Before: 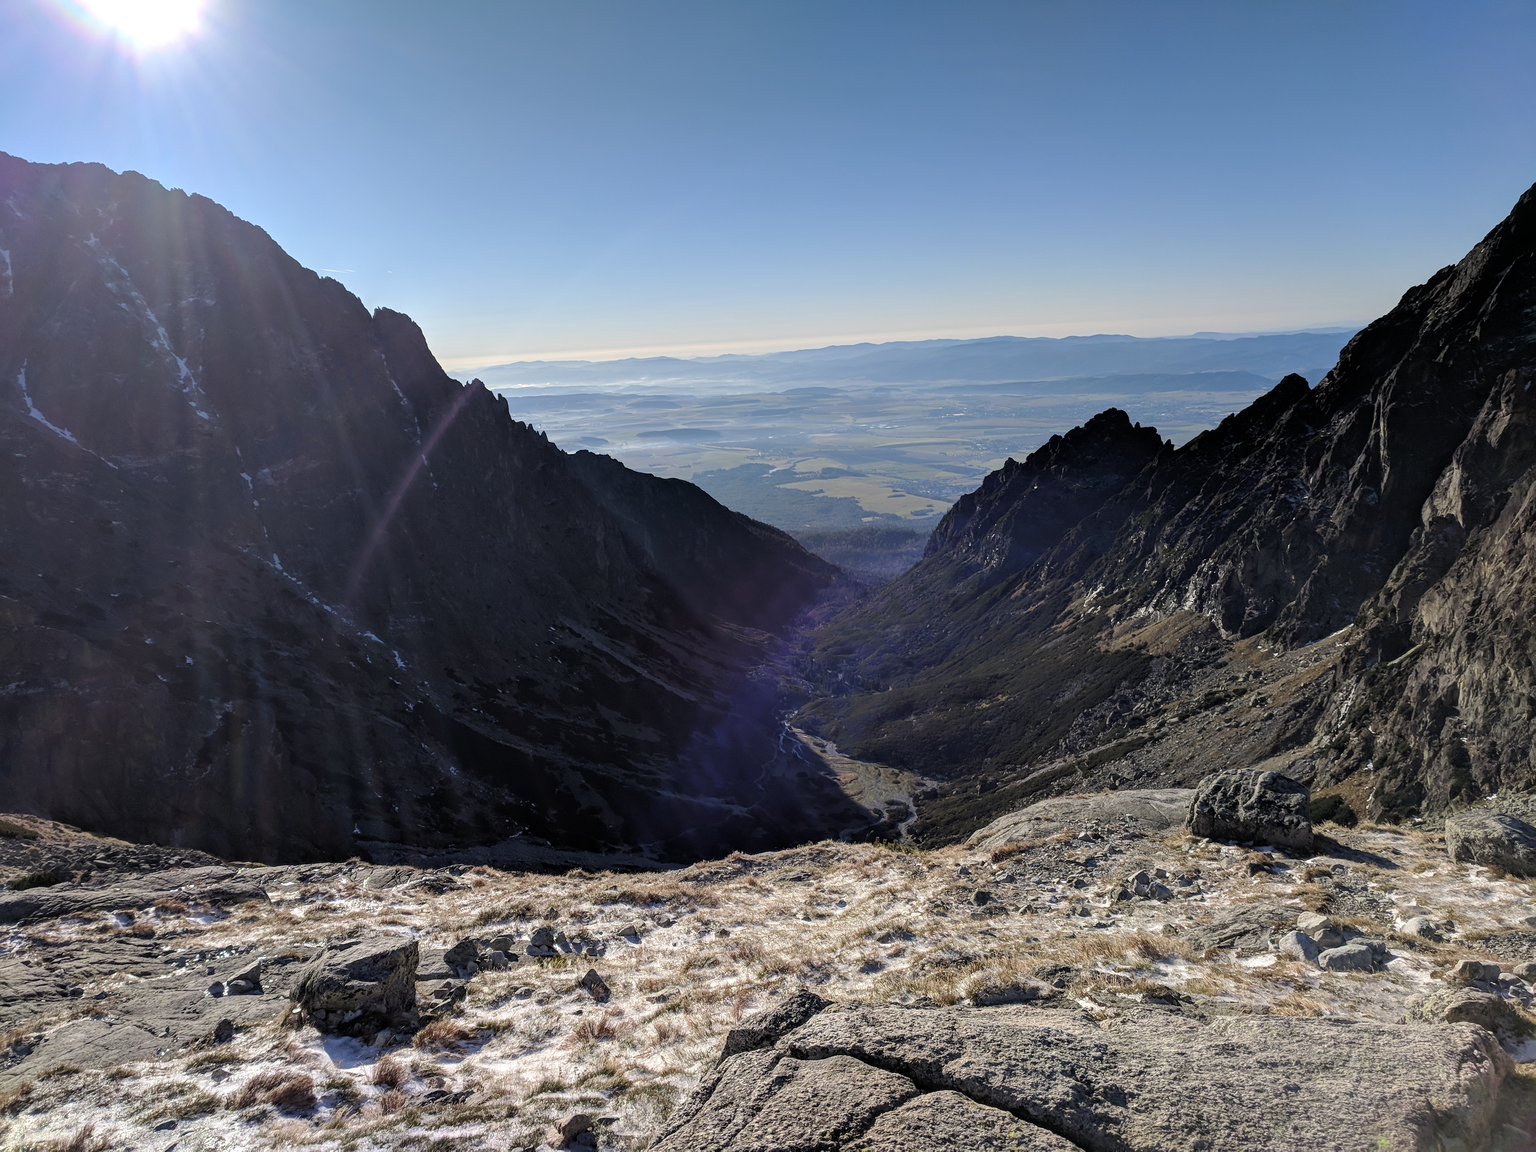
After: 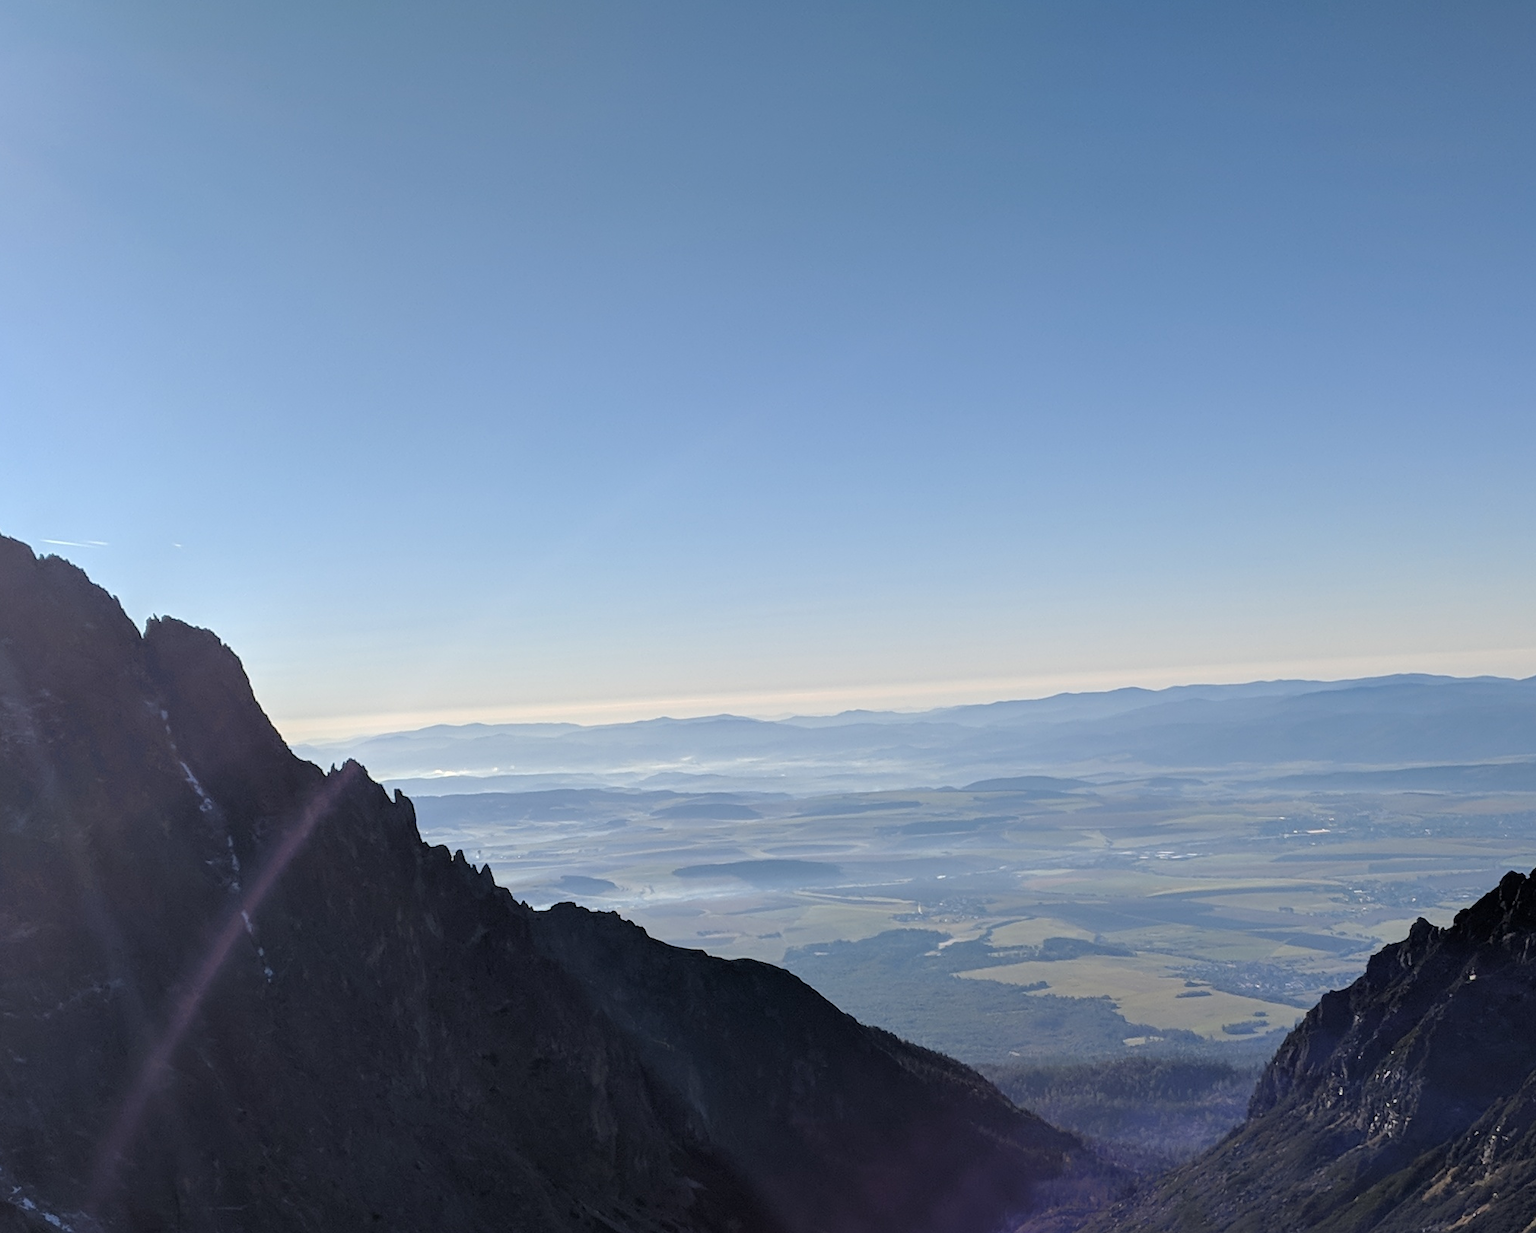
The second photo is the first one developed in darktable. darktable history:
crop: left 19.624%, right 30.498%, bottom 46.563%
